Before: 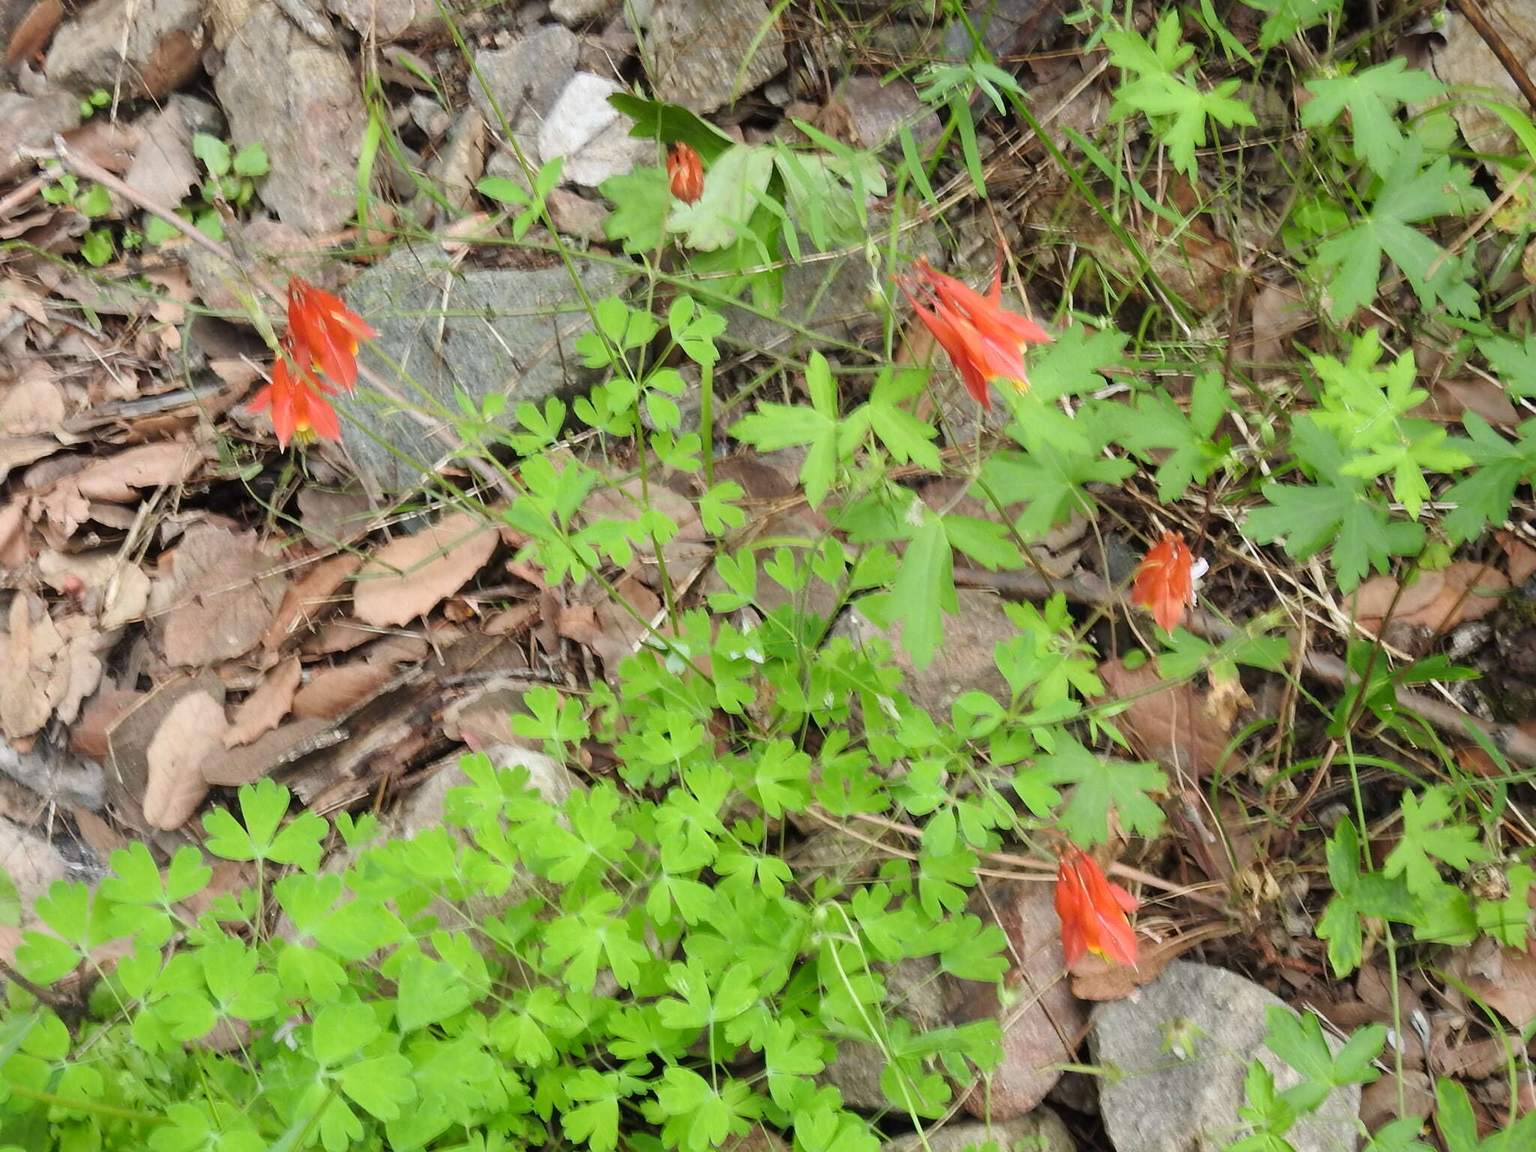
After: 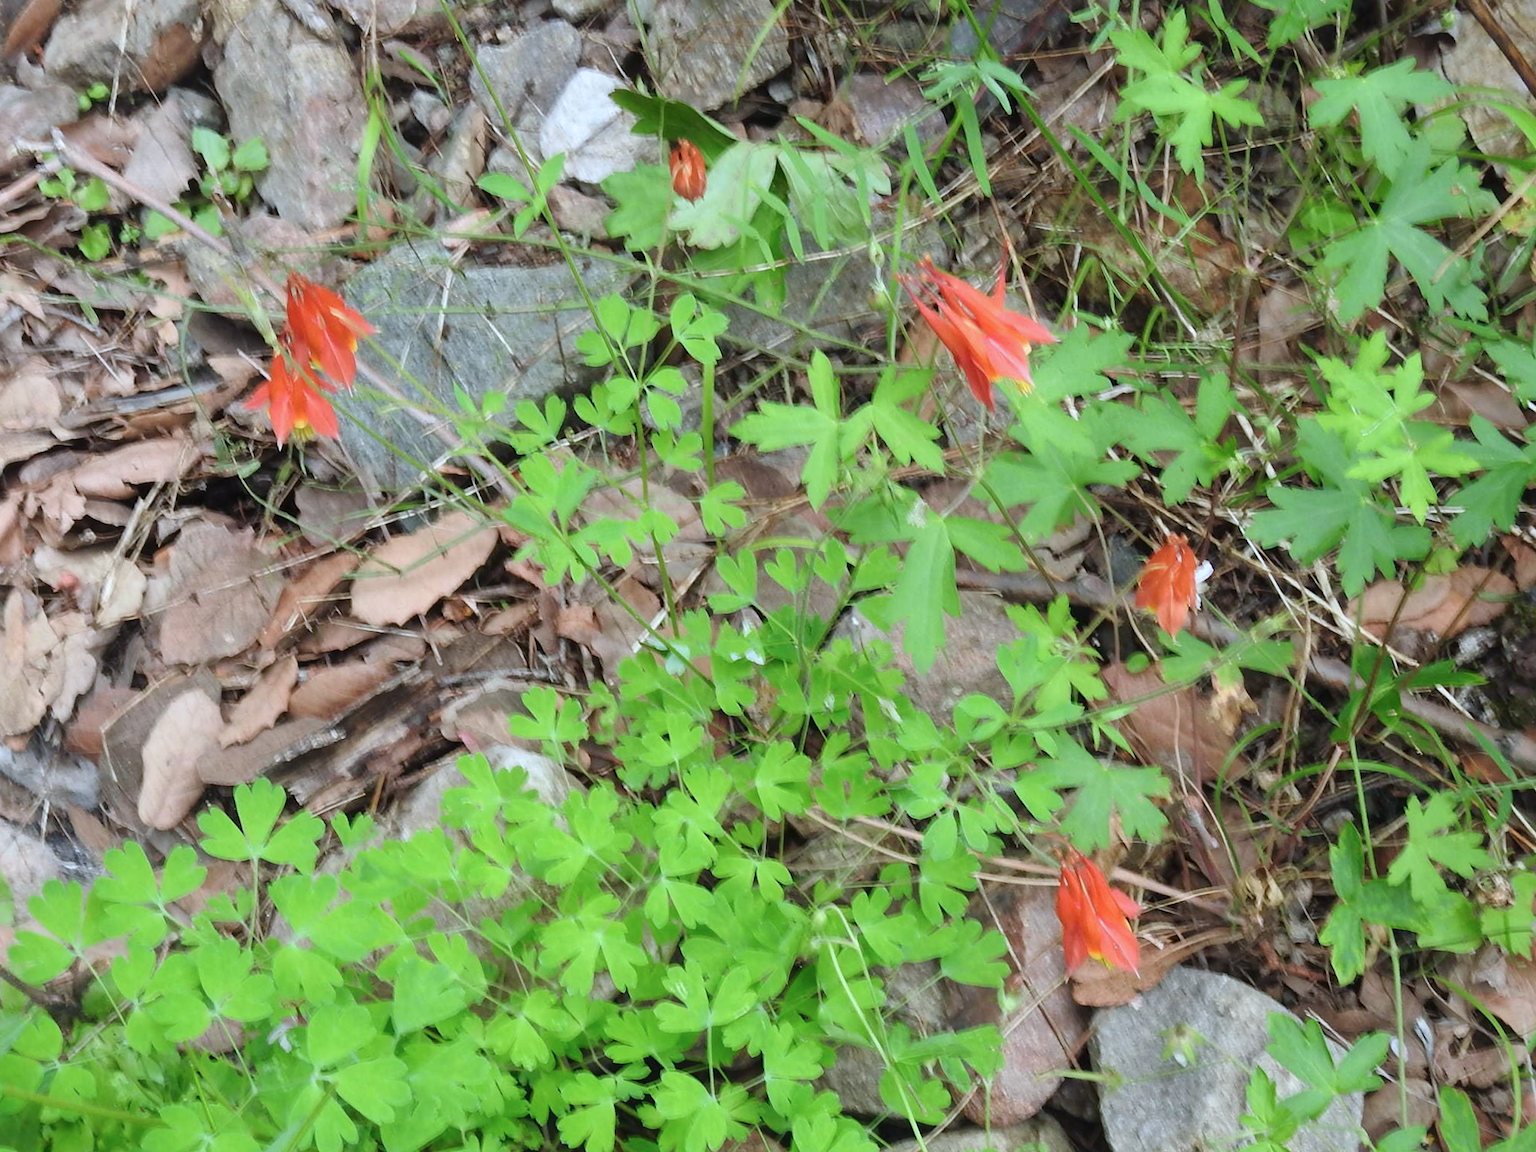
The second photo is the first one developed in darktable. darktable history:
crop and rotate: angle -0.325°
shadows and highlights: shadows 62.15, white point adjustment 0.371, highlights -33.52, compress 83.49%
color calibration: x 0.37, y 0.382, temperature 4303.77 K, saturation algorithm version 1 (2020)
